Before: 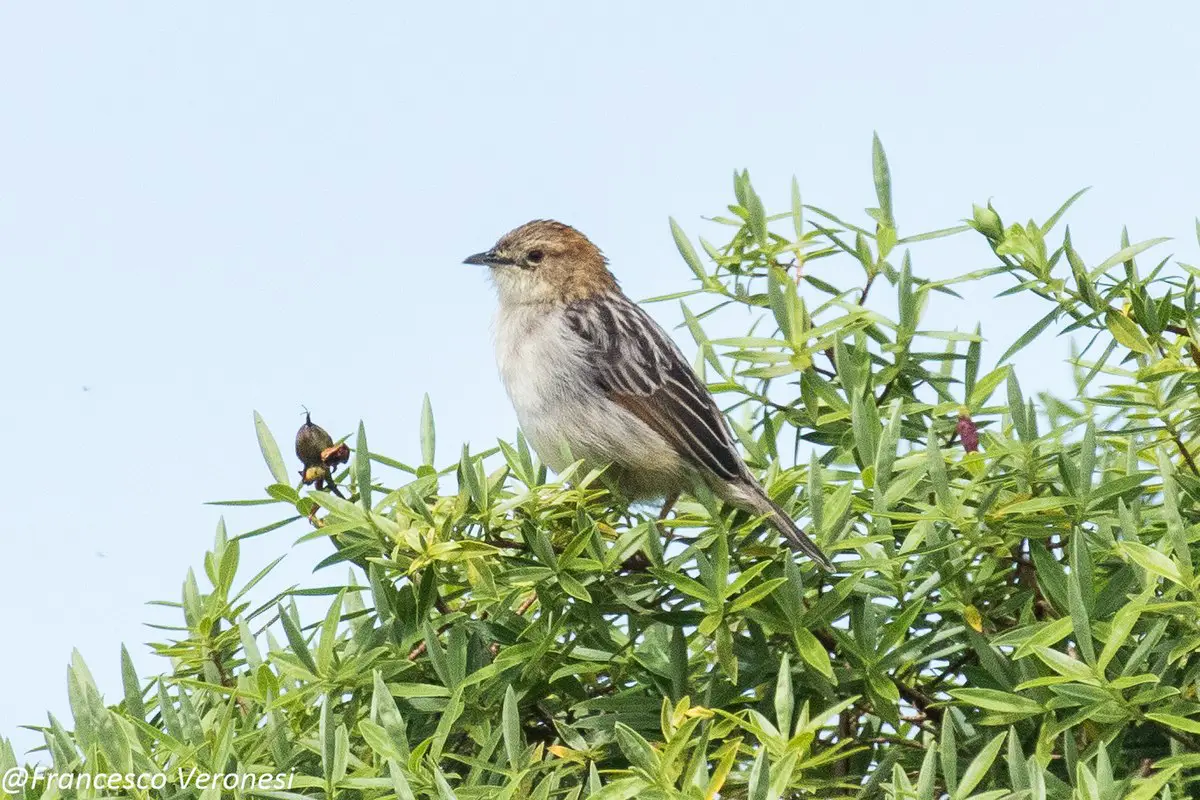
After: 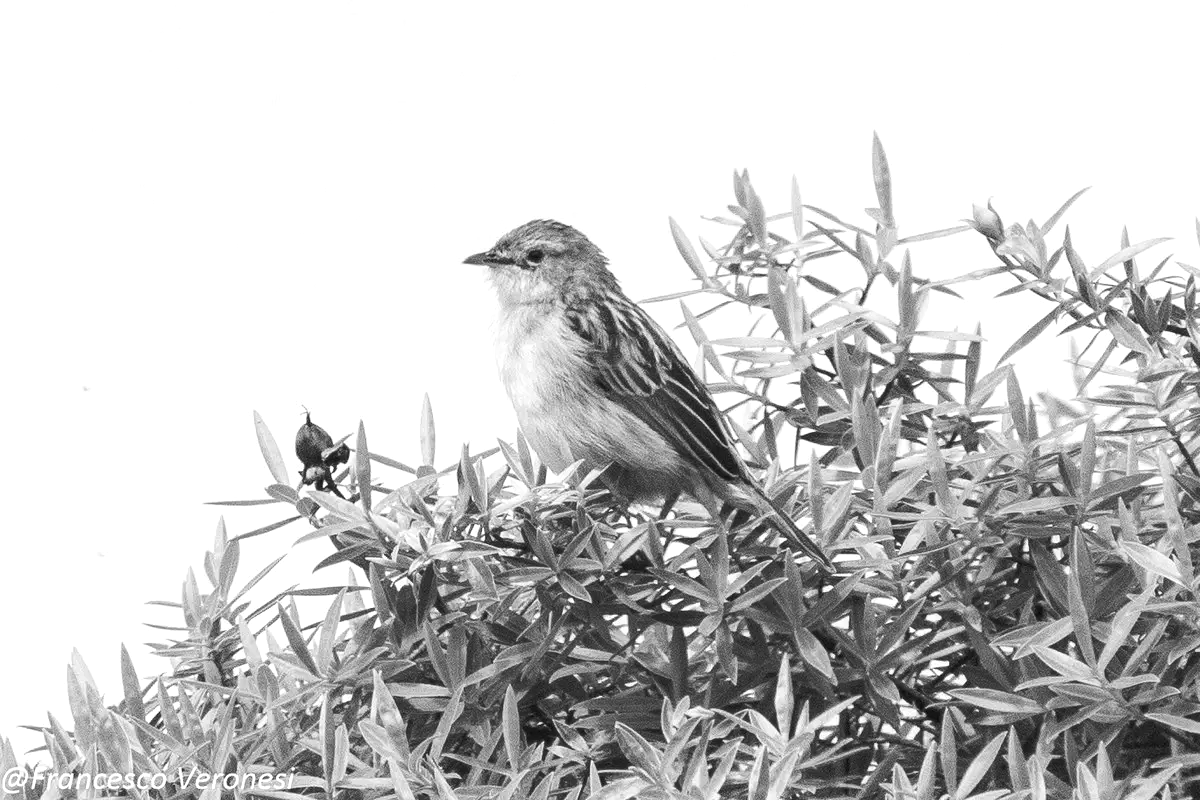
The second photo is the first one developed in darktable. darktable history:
tone equalizer: -8 EV -0.001 EV, -7 EV 0.001 EV, -6 EV -0.002 EV, -5 EV -0.003 EV, -4 EV -0.062 EV, -3 EV -0.222 EV, -2 EV -0.267 EV, -1 EV 0.105 EV, +0 EV 0.303 EV
monochrome: on, module defaults
